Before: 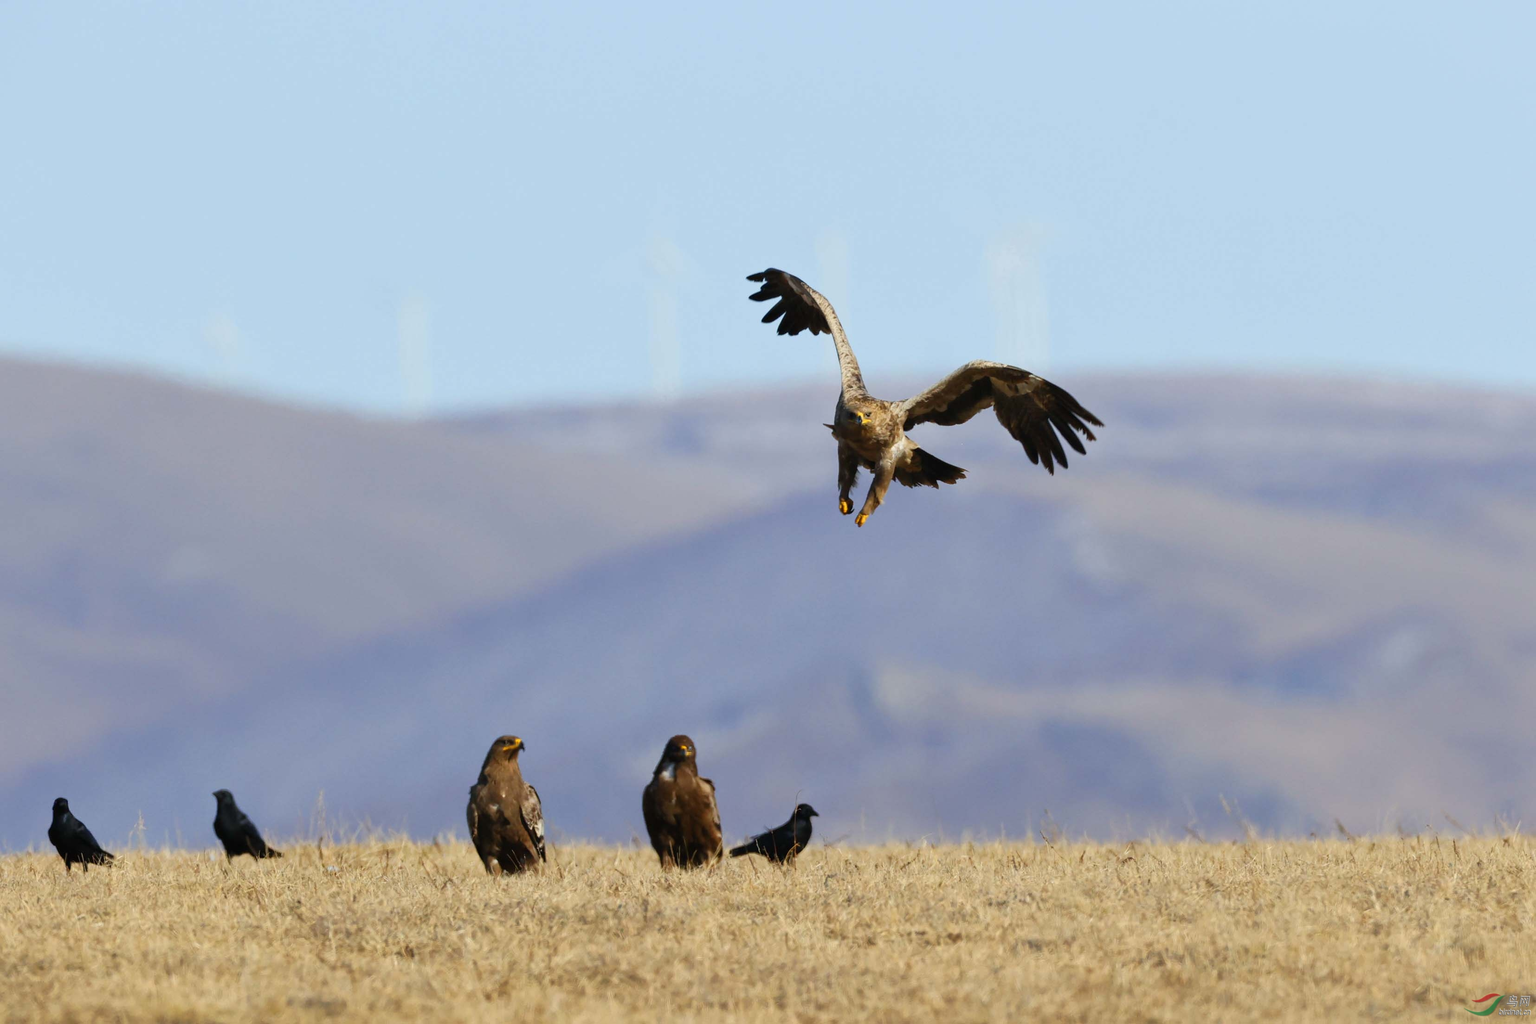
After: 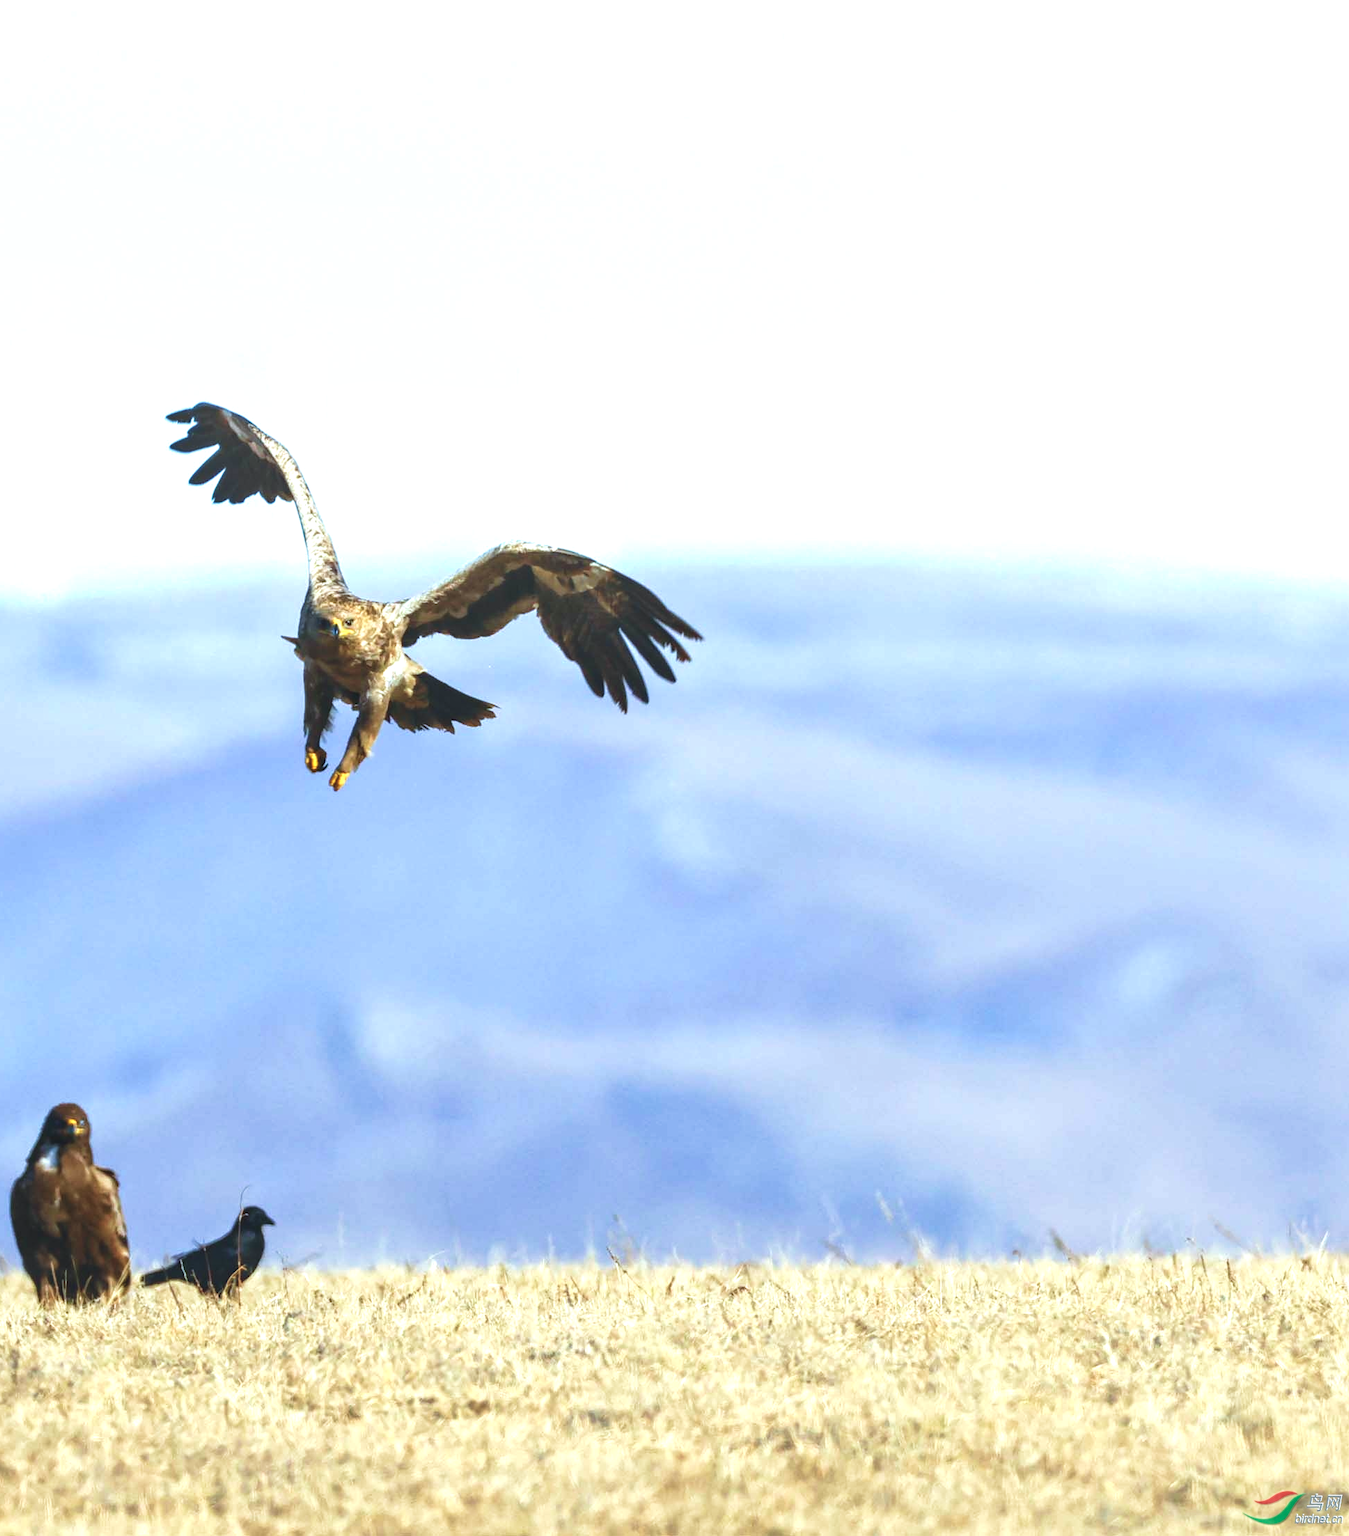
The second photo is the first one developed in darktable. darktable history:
local contrast: on, module defaults
color calibration: illuminant F (fluorescent), F source F9 (Cool White Deluxe 4150 K) – high CRI, x 0.374, y 0.373, temperature 4150.4 K
velvia: on, module defaults
crop: left 41.395%
exposure: black level correction -0.005, exposure 1 EV, compensate highlight preservation false
